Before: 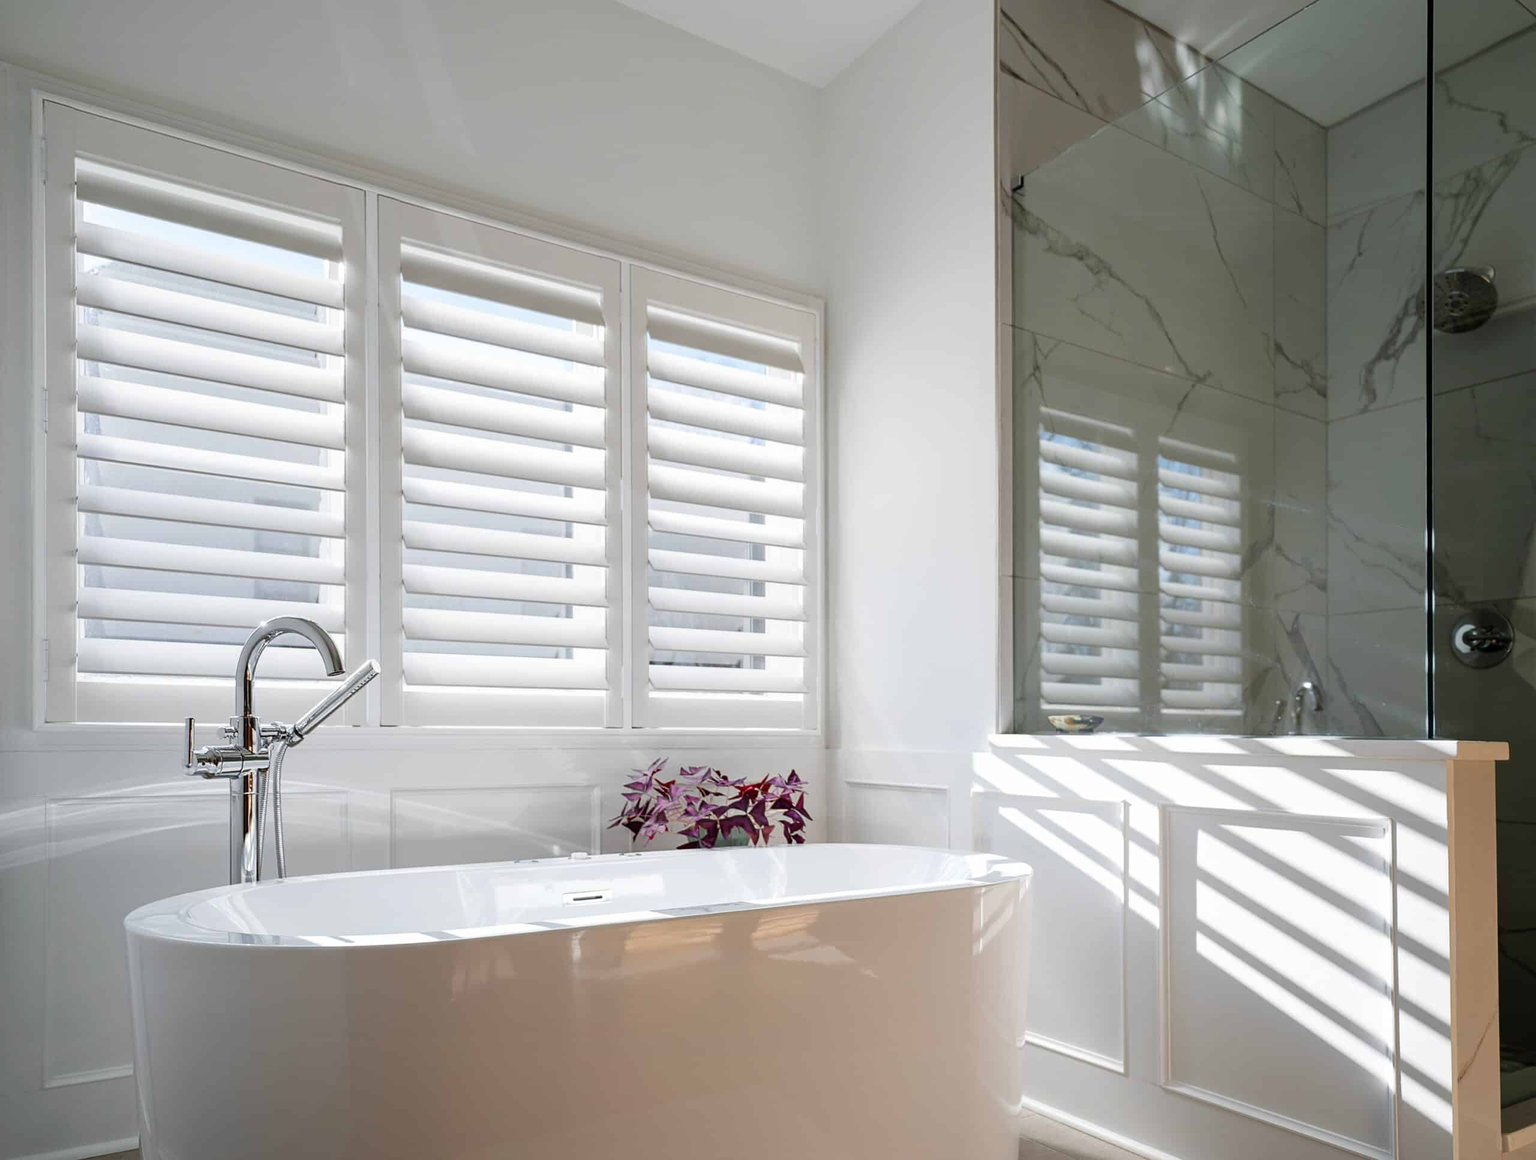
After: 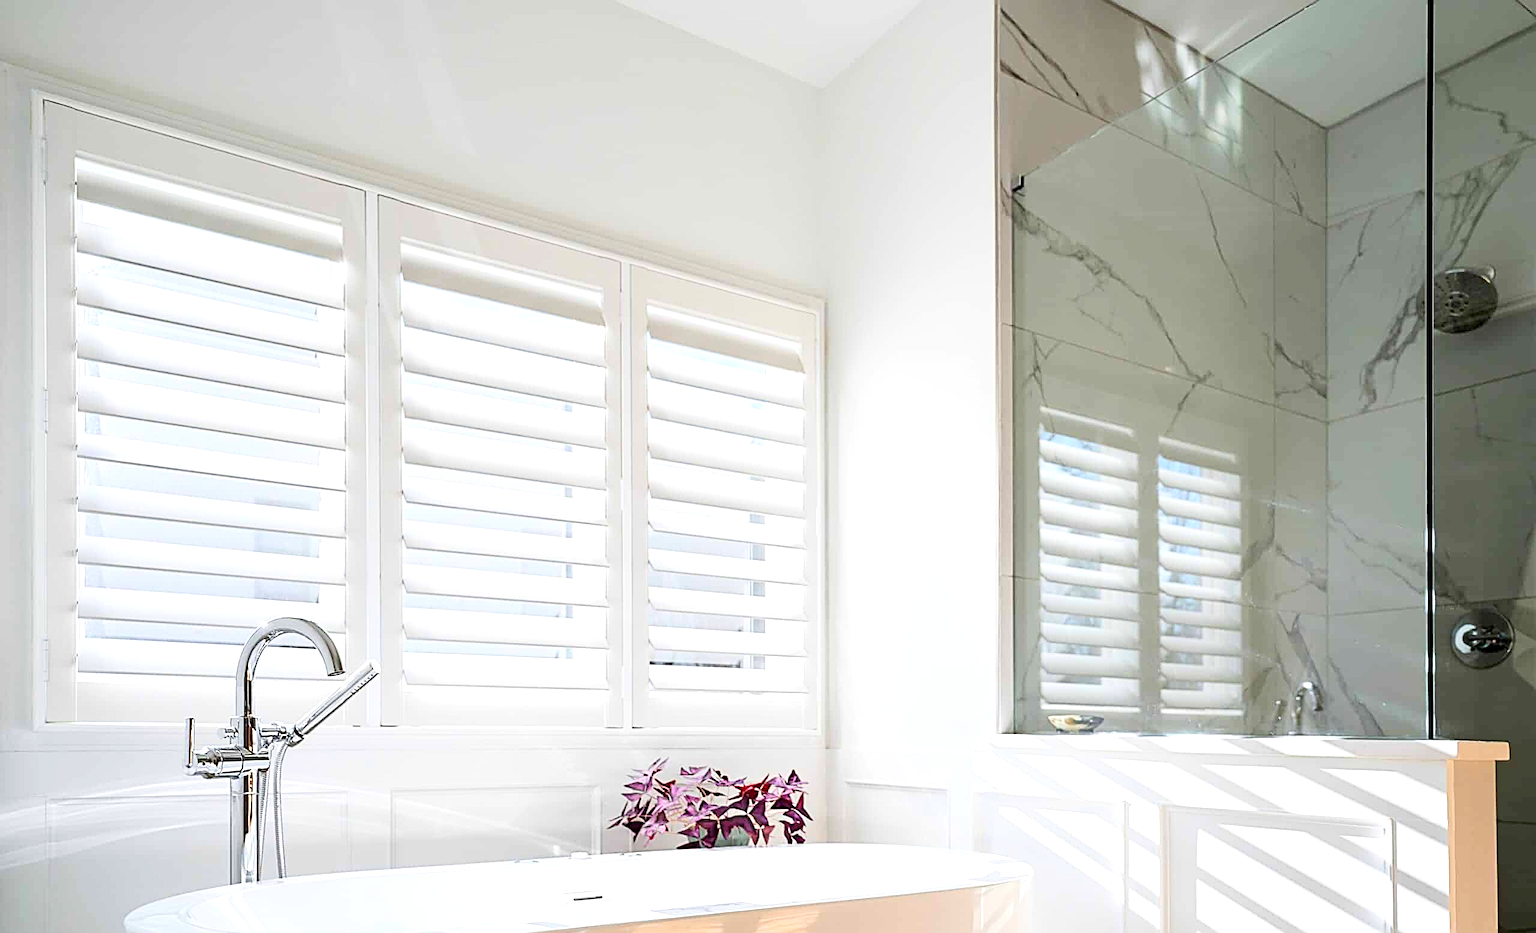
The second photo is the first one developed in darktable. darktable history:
crop: bottom 19.531%
base curve: curves: ch0 [(0, 0) (0.204, 0.334) (0.55, 0.733) (1, 1)]
sharpen: radius 2.799, amount 0.704
exposure: black level correction 0.001, exposure 0.5 EV, compensate exposure bias true, compensate highlight preservation false
